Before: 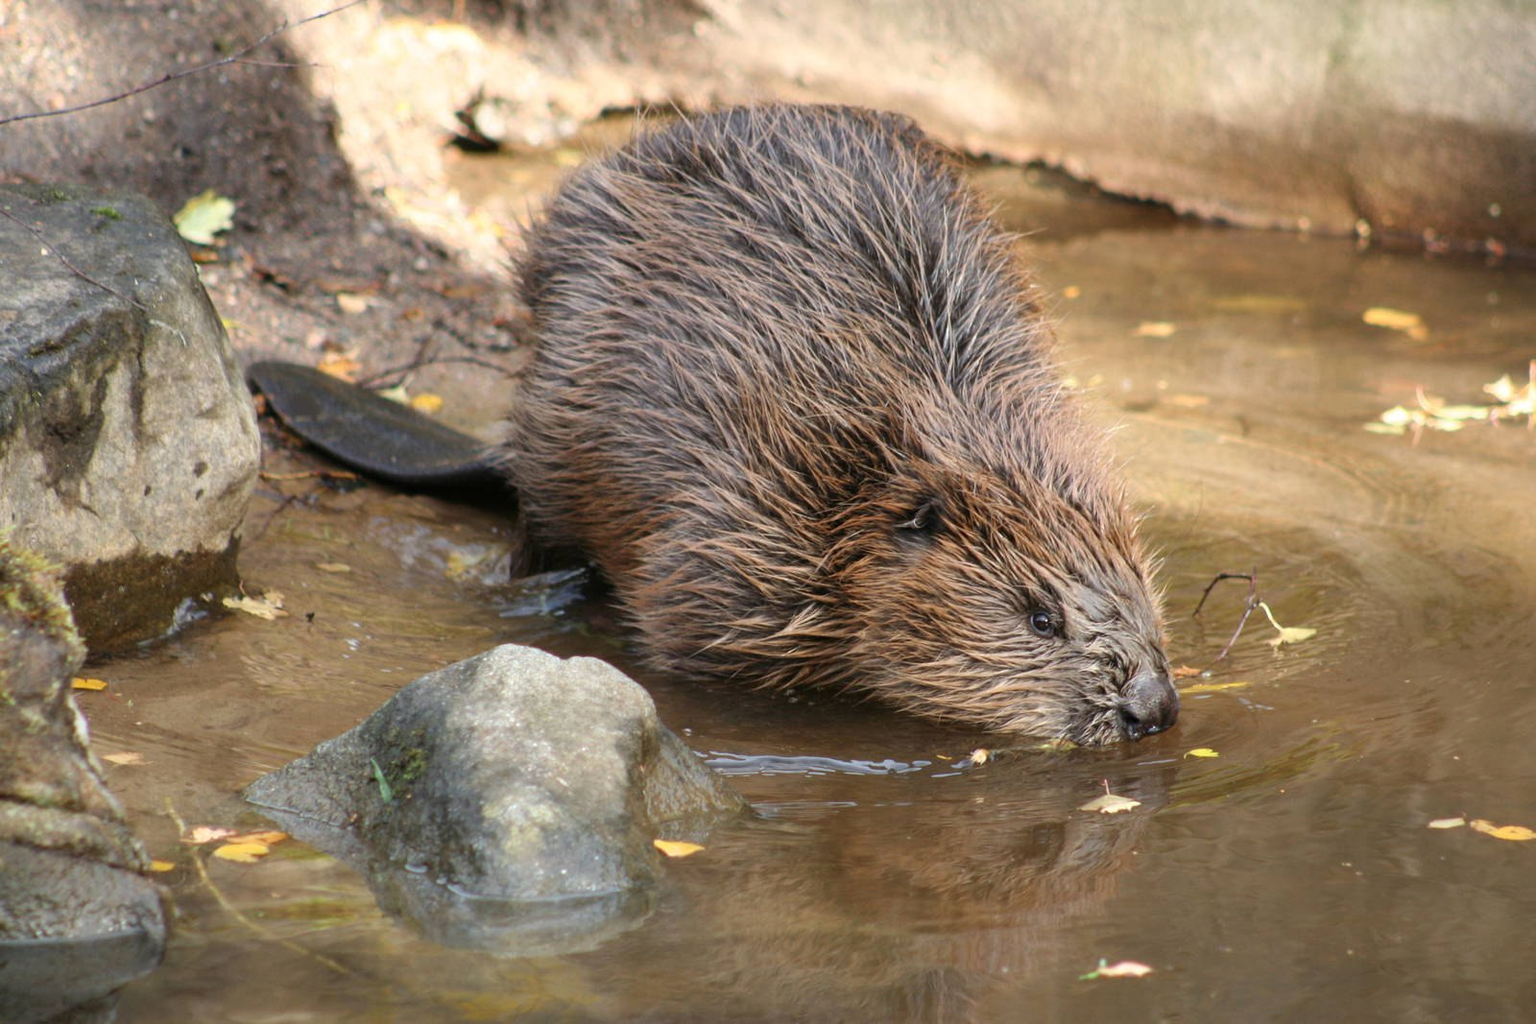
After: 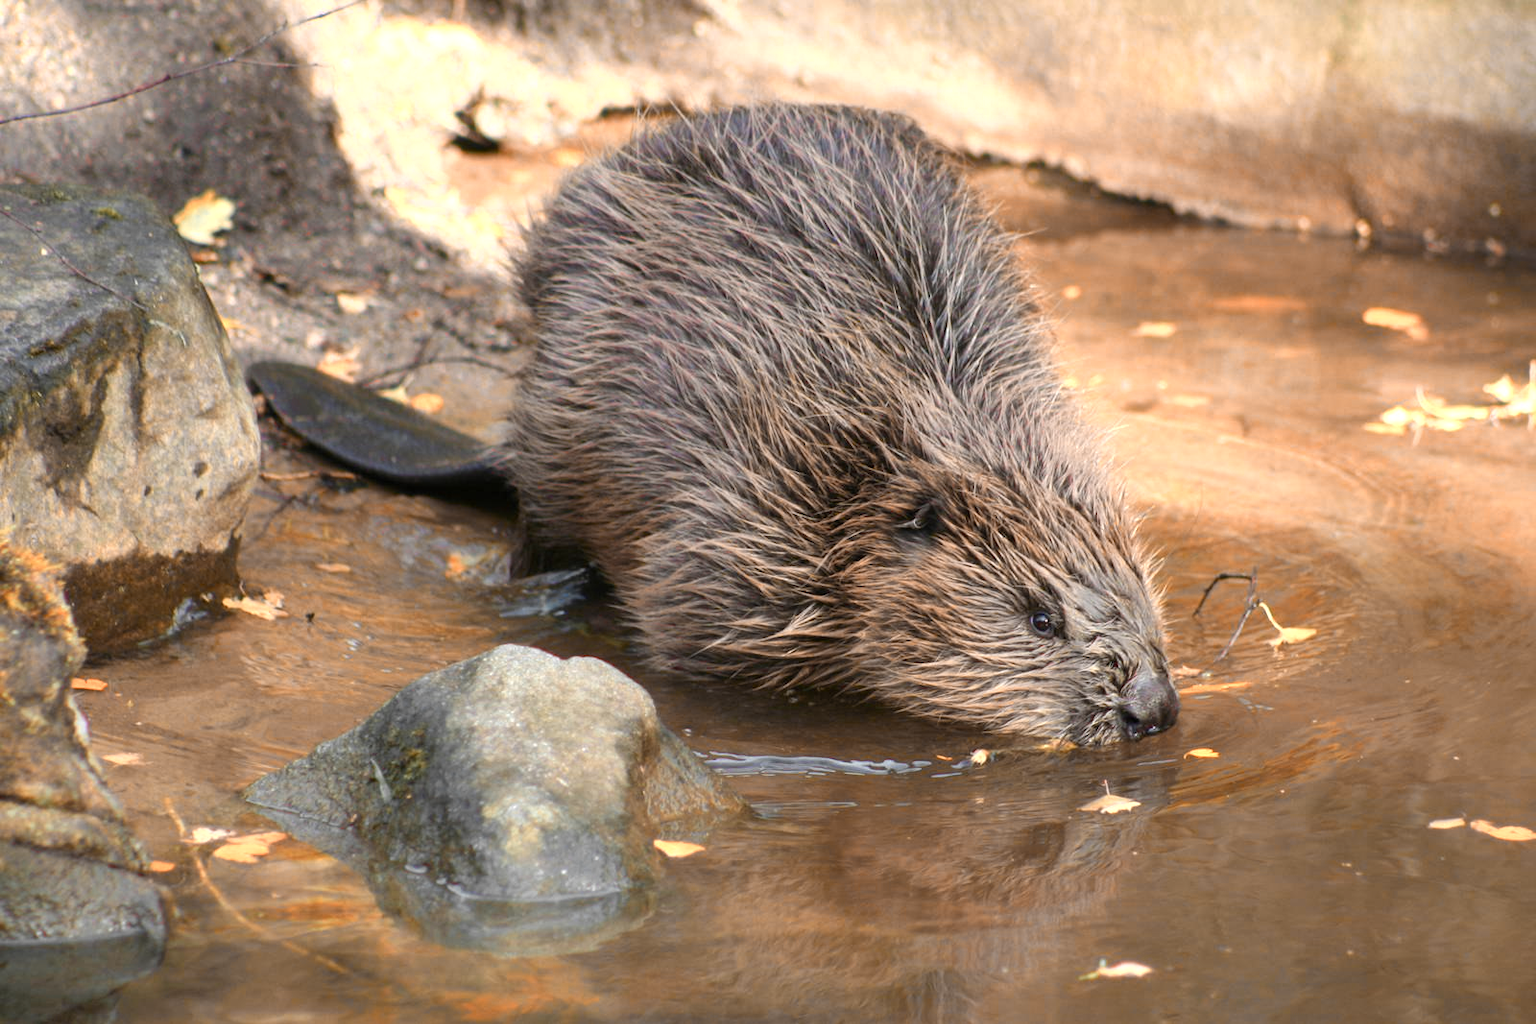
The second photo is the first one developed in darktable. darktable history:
shadows and highlights: shadows 25.68, highlights -26.29
color zones: curves: ch0 [(0.009, 0.528) (0.136, 0.6) (0.255, 0.586) (0.39, 0.528) (0.522, 0.584) (0.686, 0.736) (0.849, 0.561)]; ch1 [(0.045, 0.781) (0.14, 0.416) (0.257, 0.695) (0.442, 0.032) (0.738, 0.338) (0.818, 0.632) (0.891, 0.741) (1, 0.704)]; ch2 [(0, 0.667) (0.141, 0.52) (0.26, 0.37) (0.474, 0.432) (0.743, 0.286)], mix 26.34%
